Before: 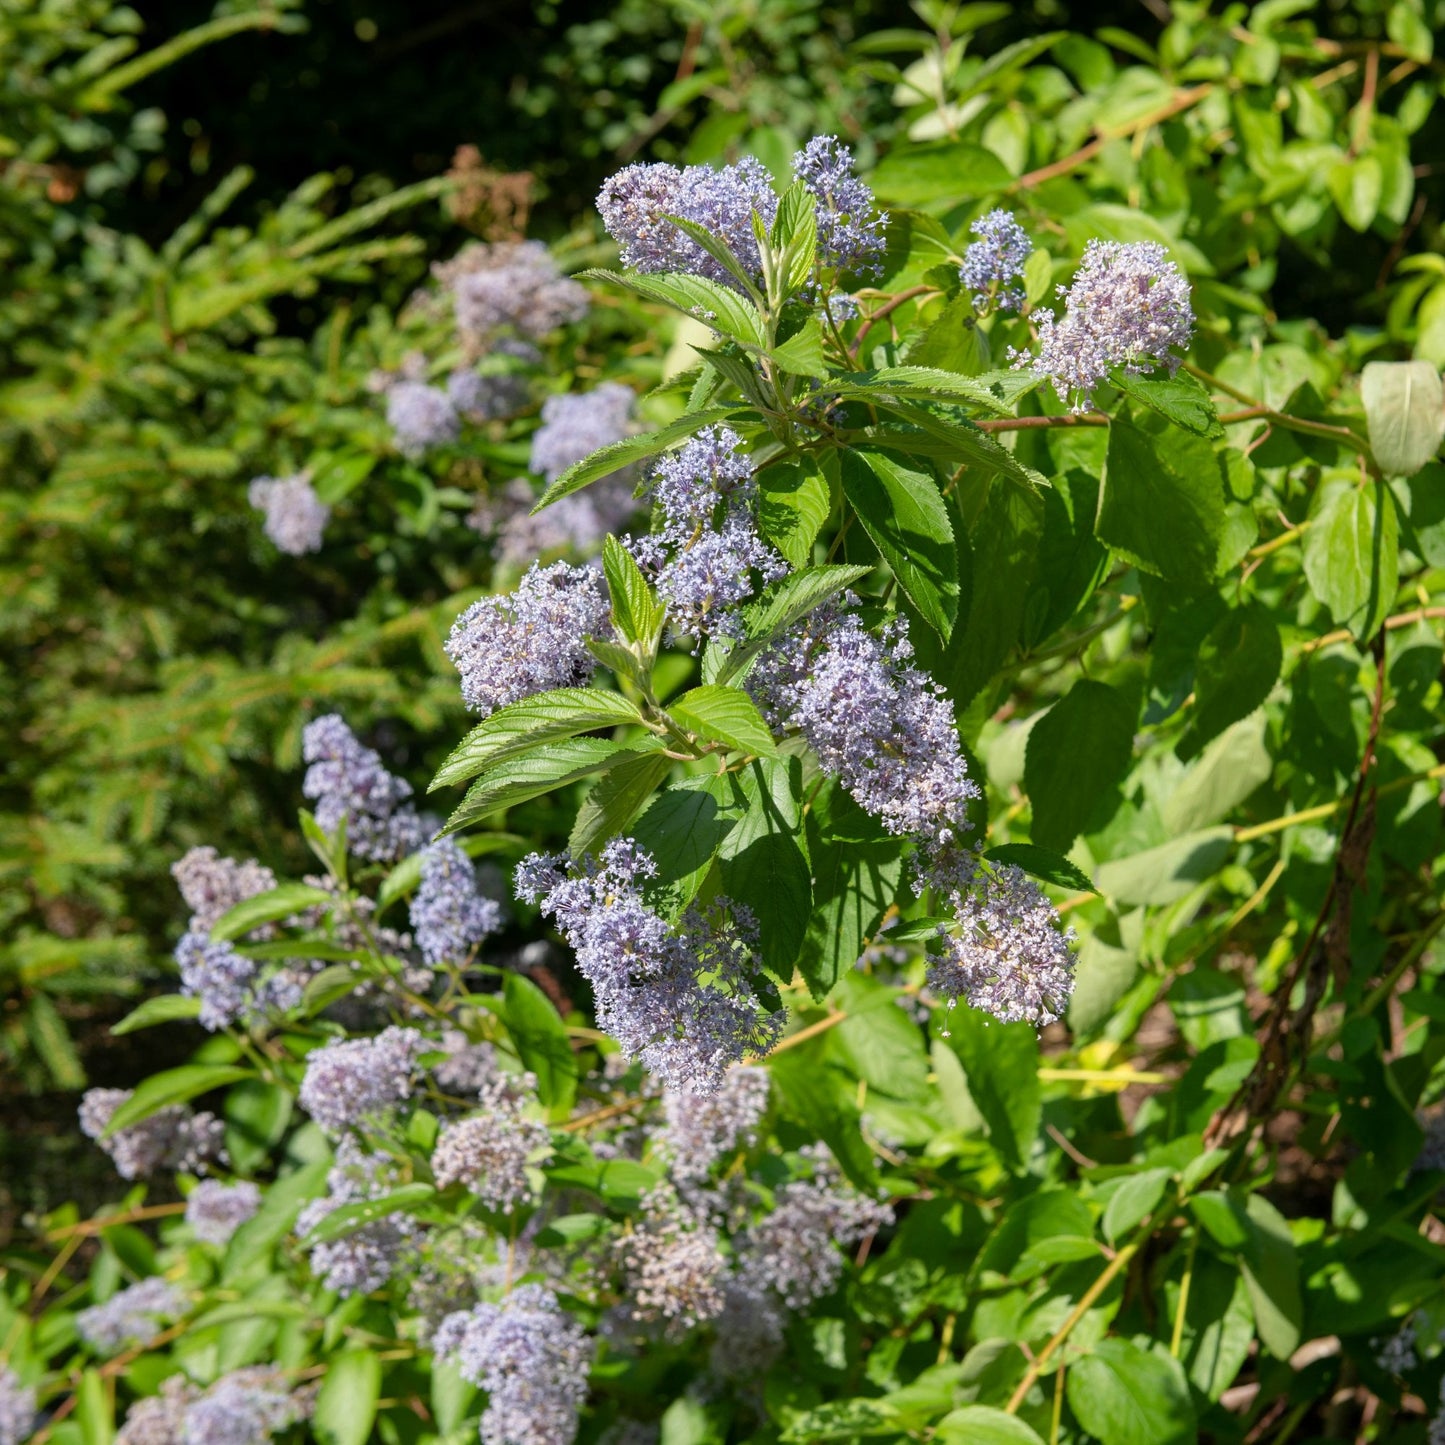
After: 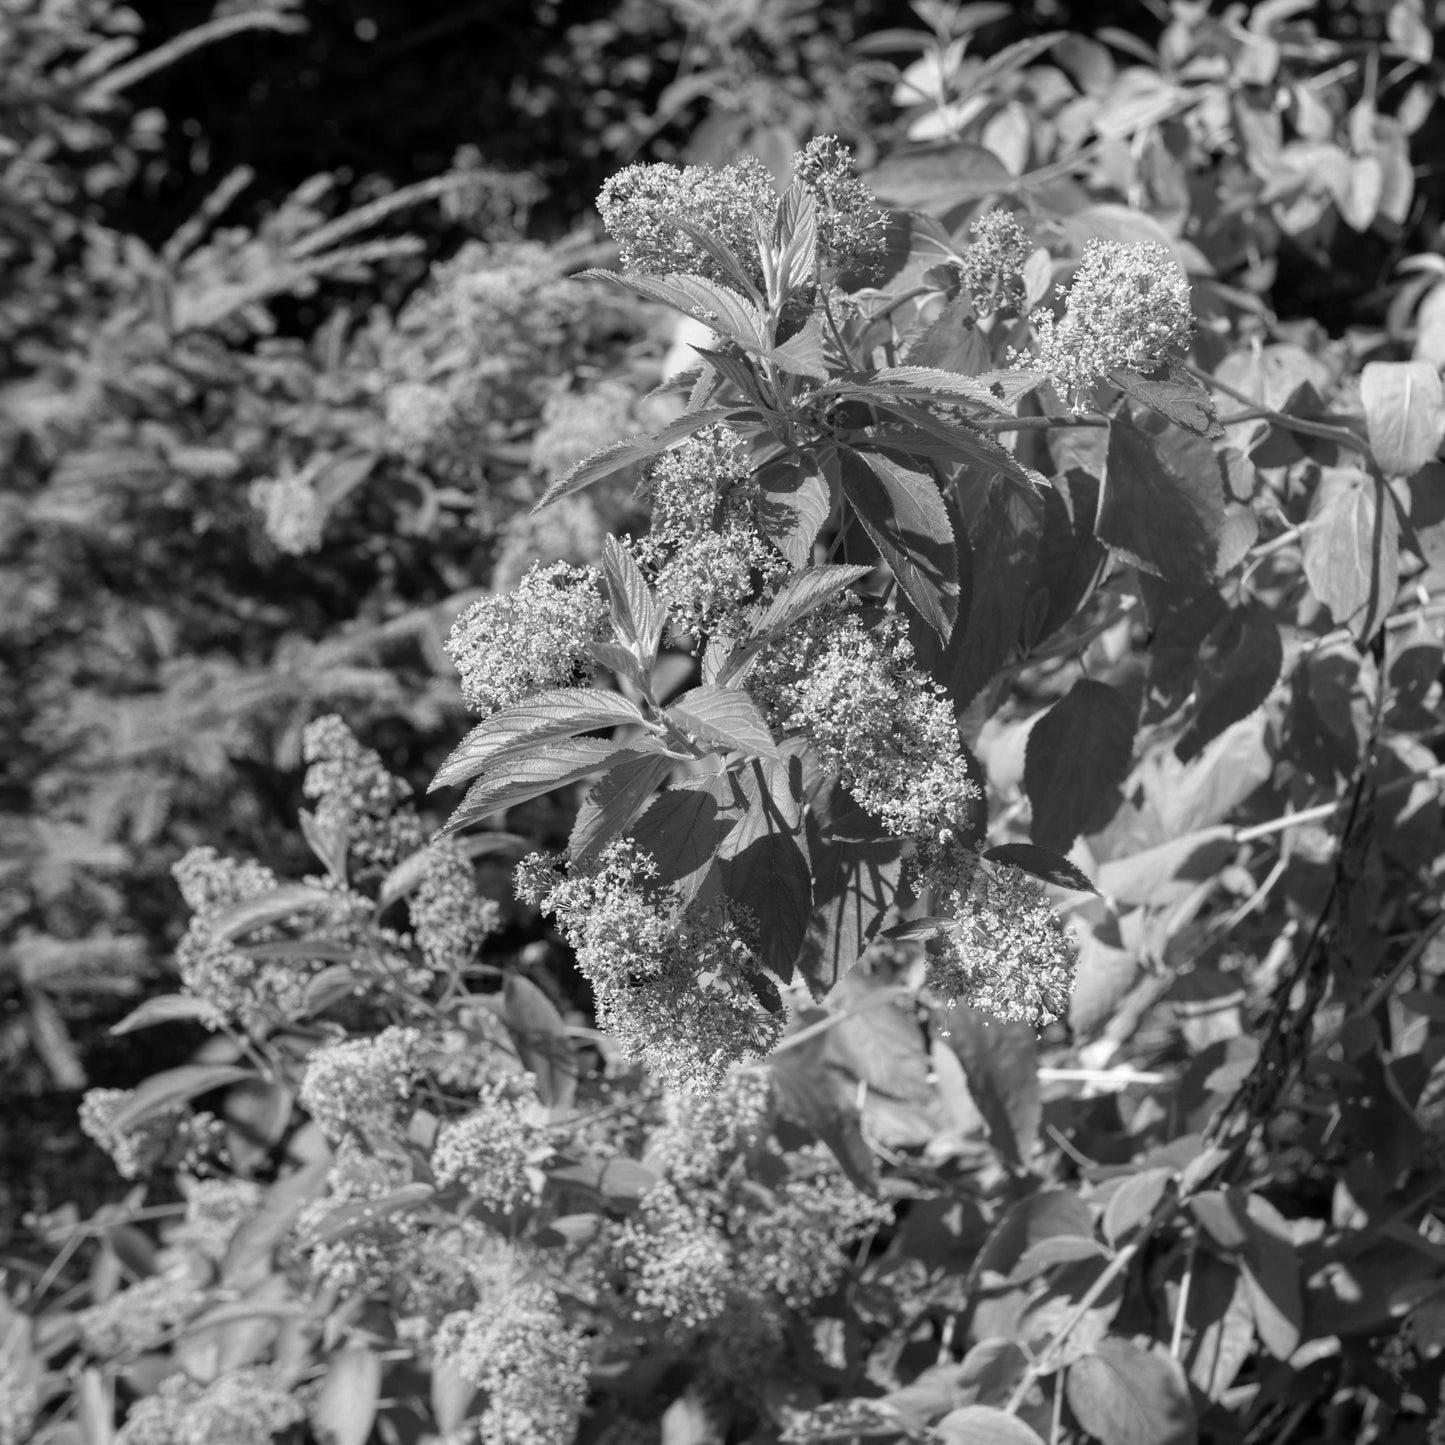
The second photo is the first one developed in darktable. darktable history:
exposure: exposure -0.05 EV
color zones: curves: ch0 [(0.002, 0.593) (0.143, 0.417) (0.285, 0.541) (0.455, 0.289) (0.608, 0.327) (0.727, 0.283) (0.869, 0.571) (1, 0.603)]; ch1 [(0, 0) (0.143, 0) (0.286, 0) (0.429, 0) (0.571, 0) (0.714, 0) (0.857, 0)]
